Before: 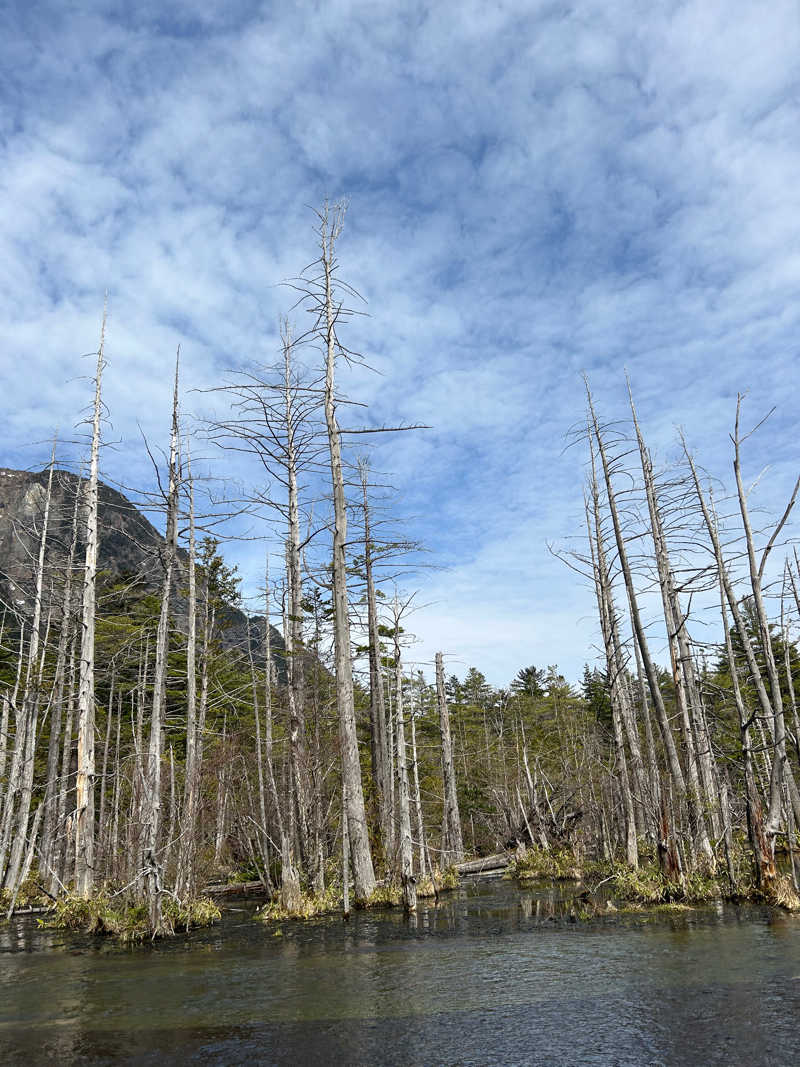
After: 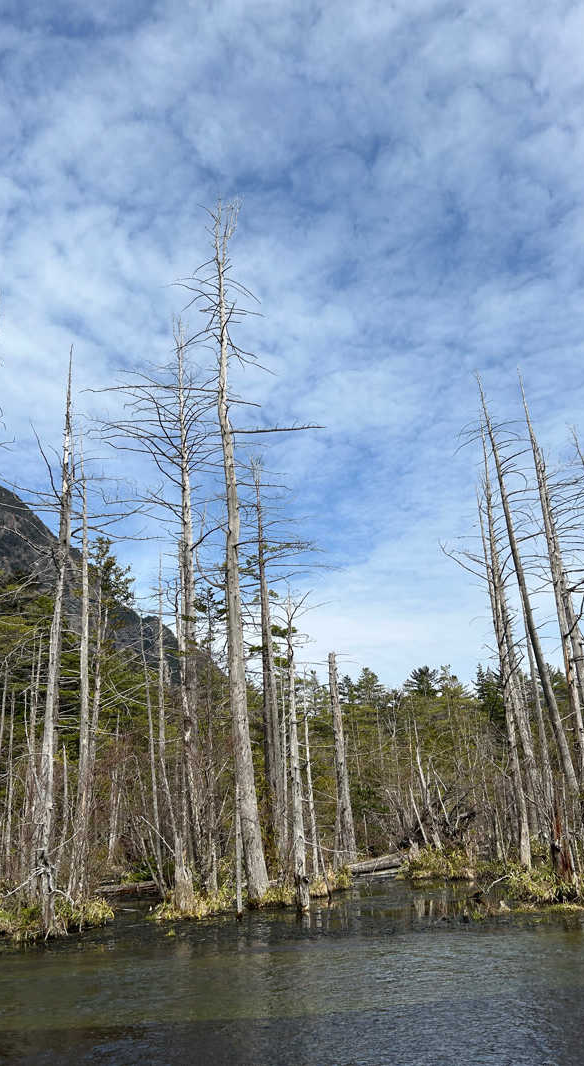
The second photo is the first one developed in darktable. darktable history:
crop: left 13.455%, right 13.462%
